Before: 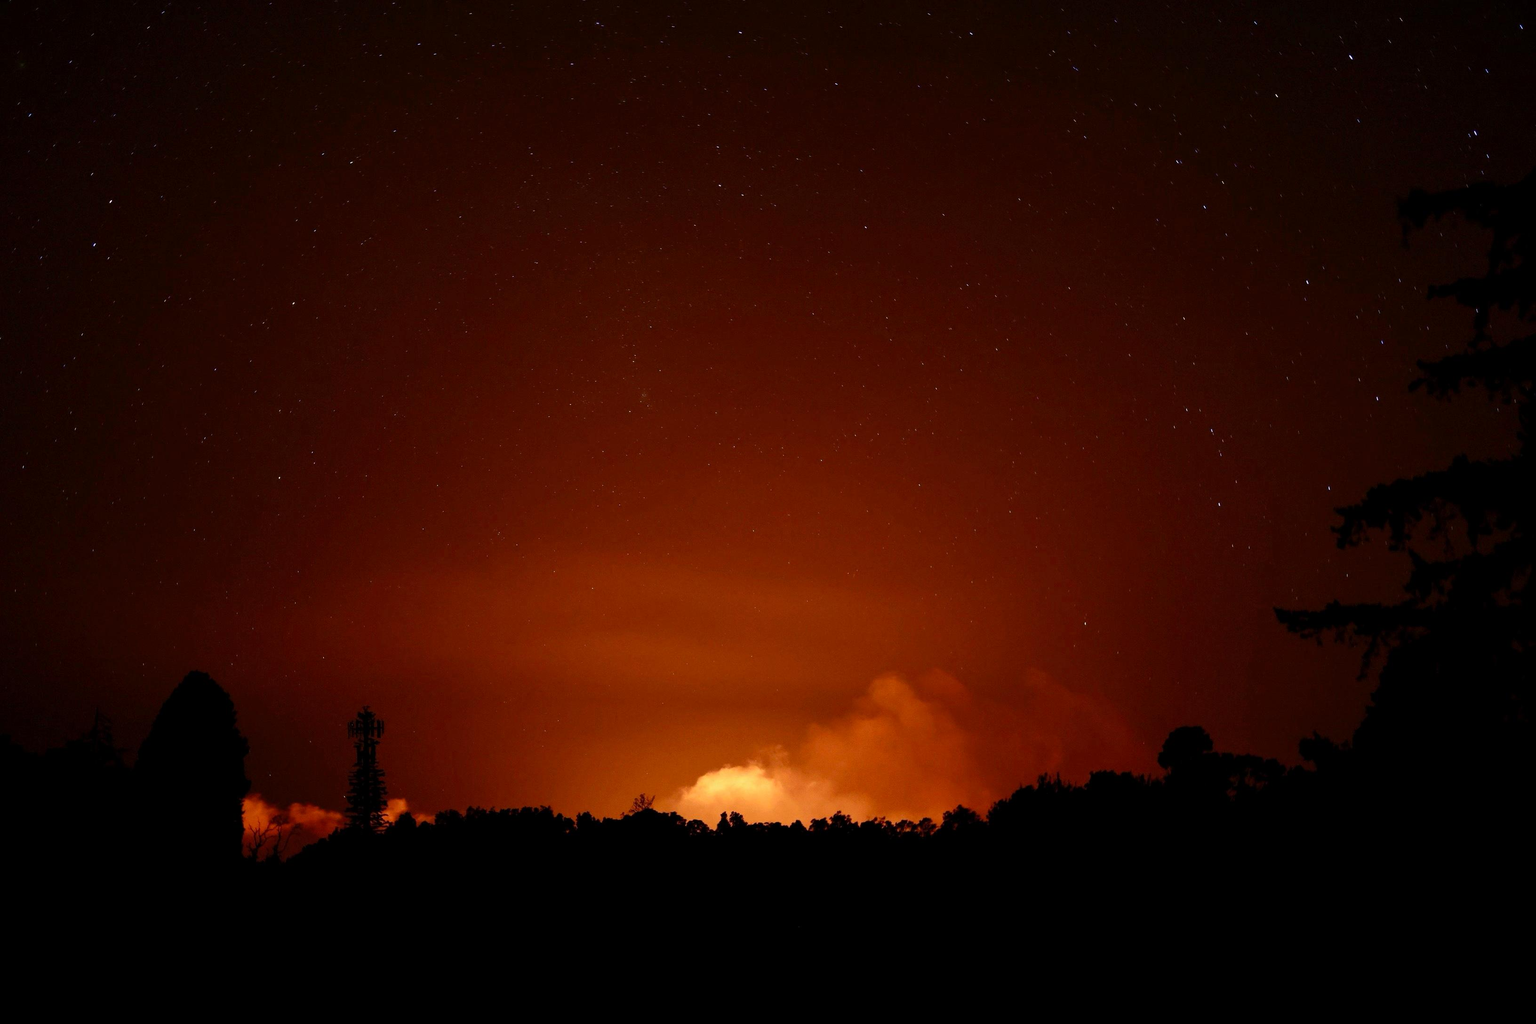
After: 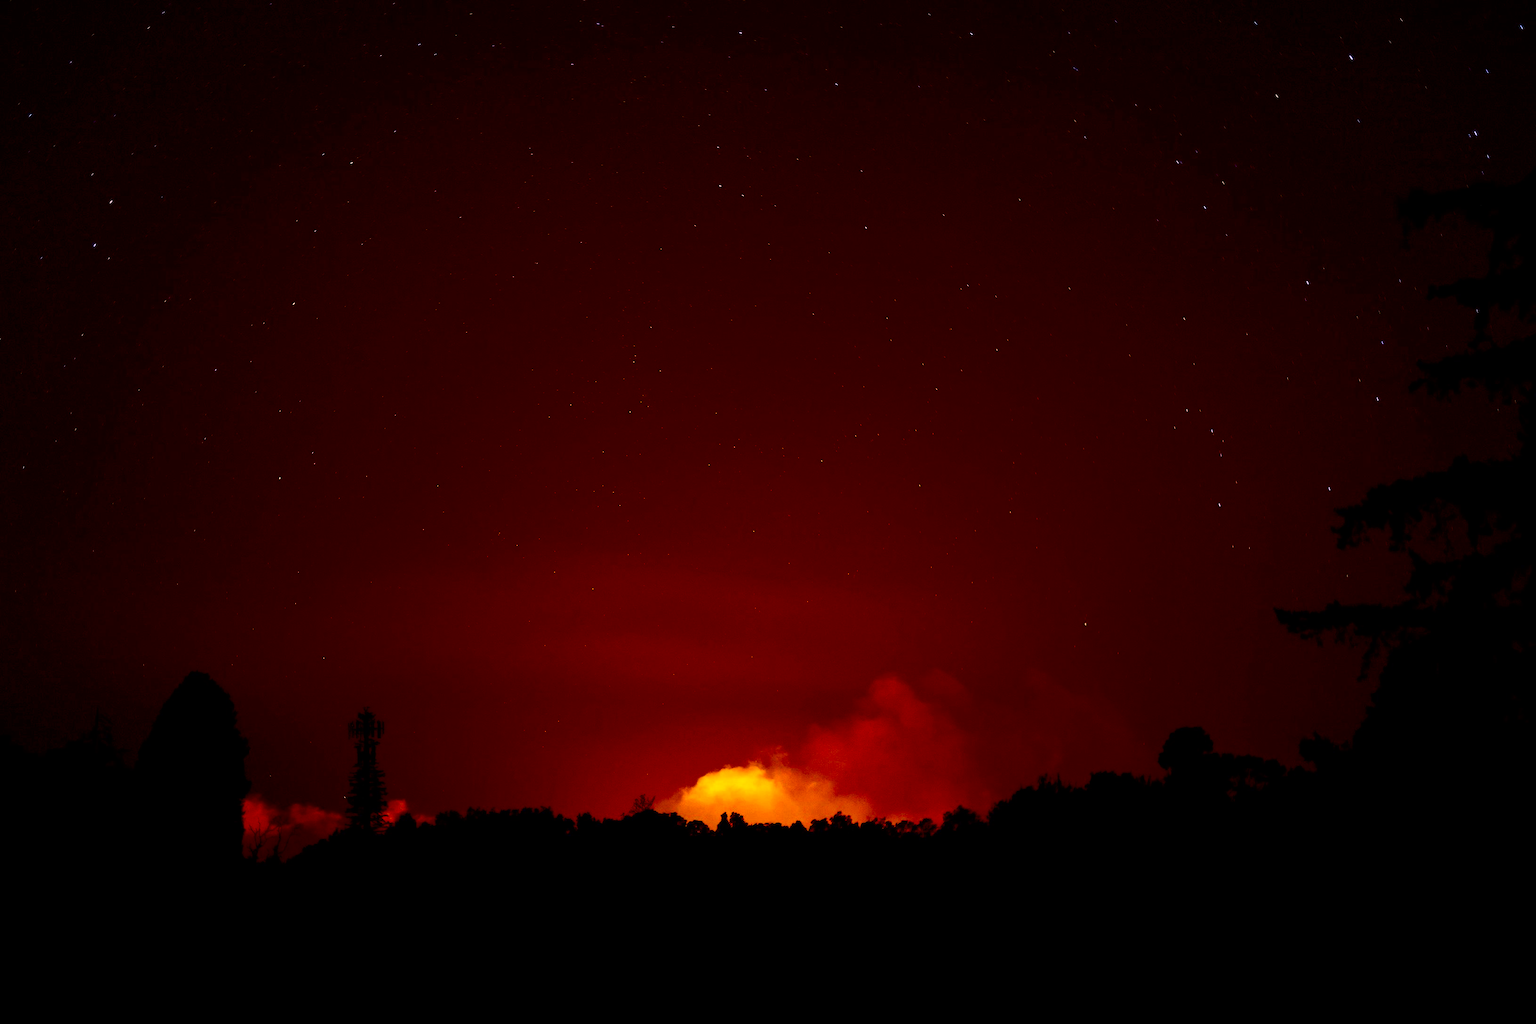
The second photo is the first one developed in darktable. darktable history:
contrast brightness saturation: contrast 0.225, brightness -0.193, saturation 0.244
color balance rgb: perceptual saturation grading › global saturation 29.55%, global vibrance 44.338%
